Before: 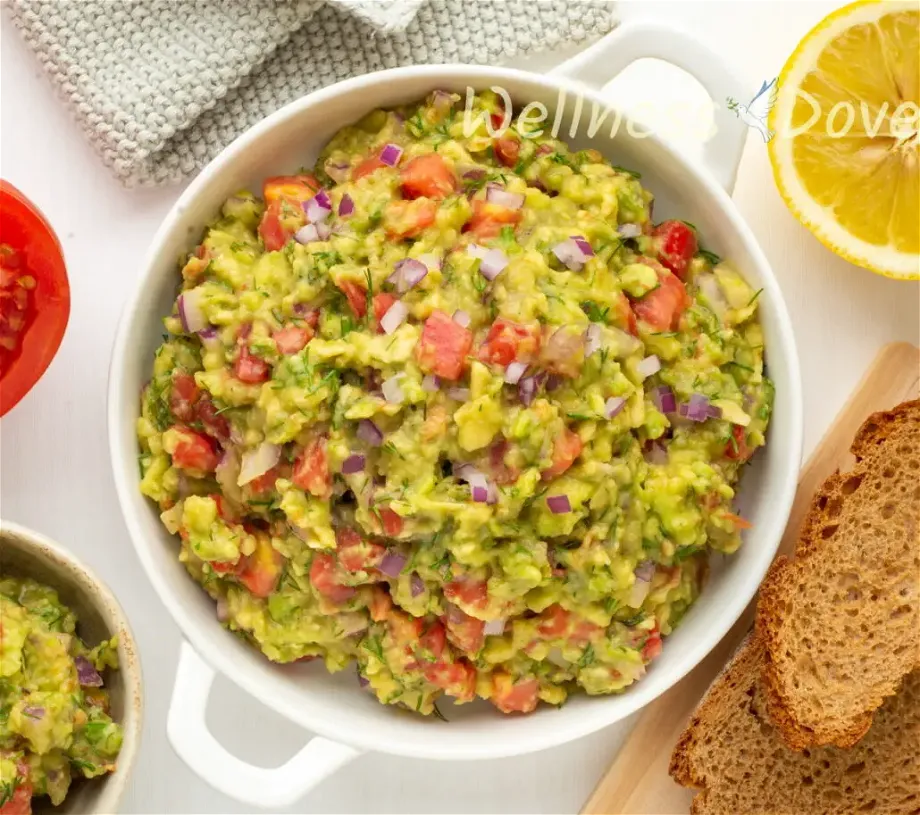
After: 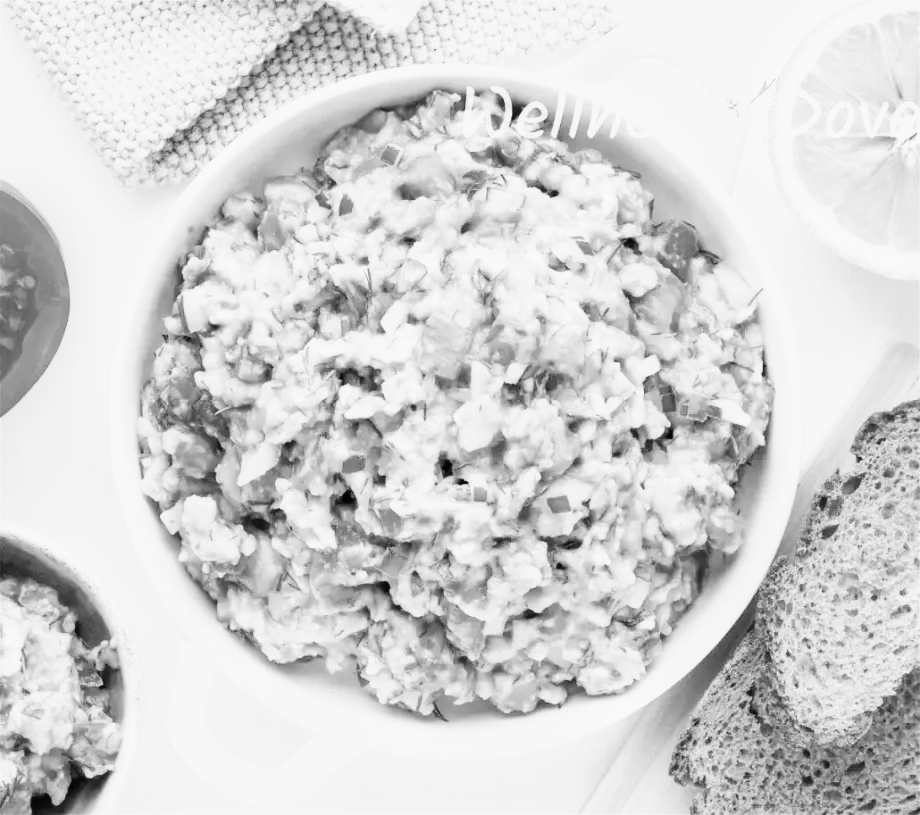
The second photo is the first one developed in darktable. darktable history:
base curve: curves: ch0 [(0, 0) (0.007, 0.004) (0.027, 0.03) (0.046, 0.07) (0.207, 0.54) (0.442, 0.872) (0.673, 0.972) (1, 1)], preserve colors none
monochrome: a -35.87, b 49.73, size 1.7
